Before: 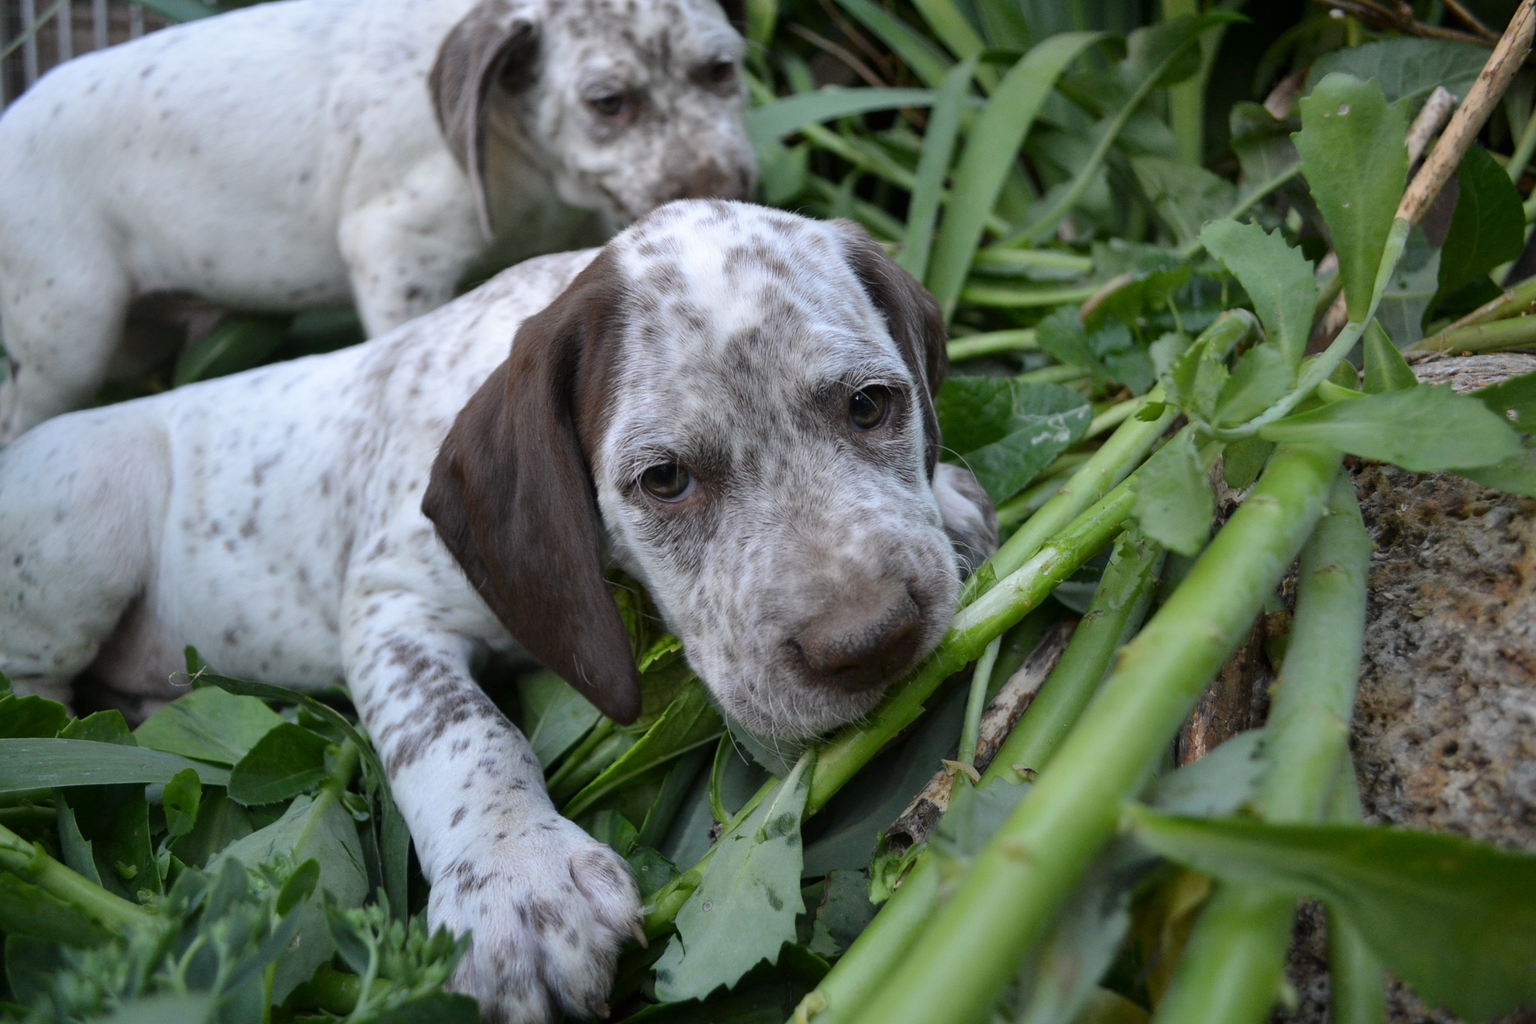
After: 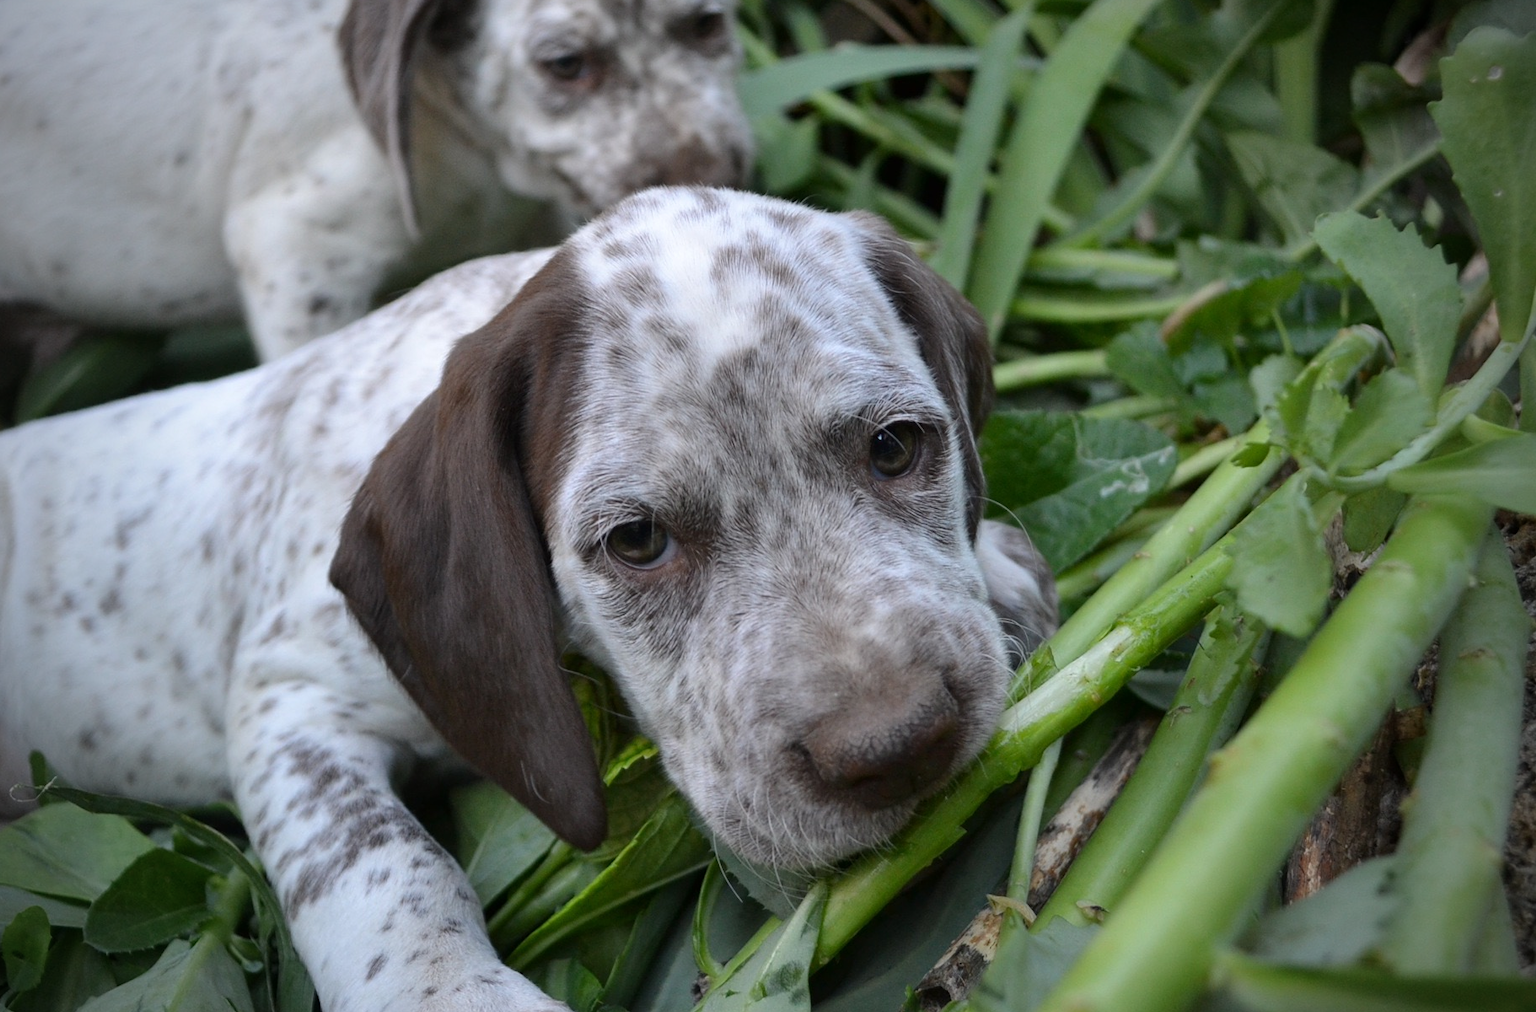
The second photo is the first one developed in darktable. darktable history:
vignetting: fall-off start 71.78%, brightness -0.579, saturation -0.248
crop and rotate: left 10.519%, top 5.095%, right 10.384%, bottom 16.652%
